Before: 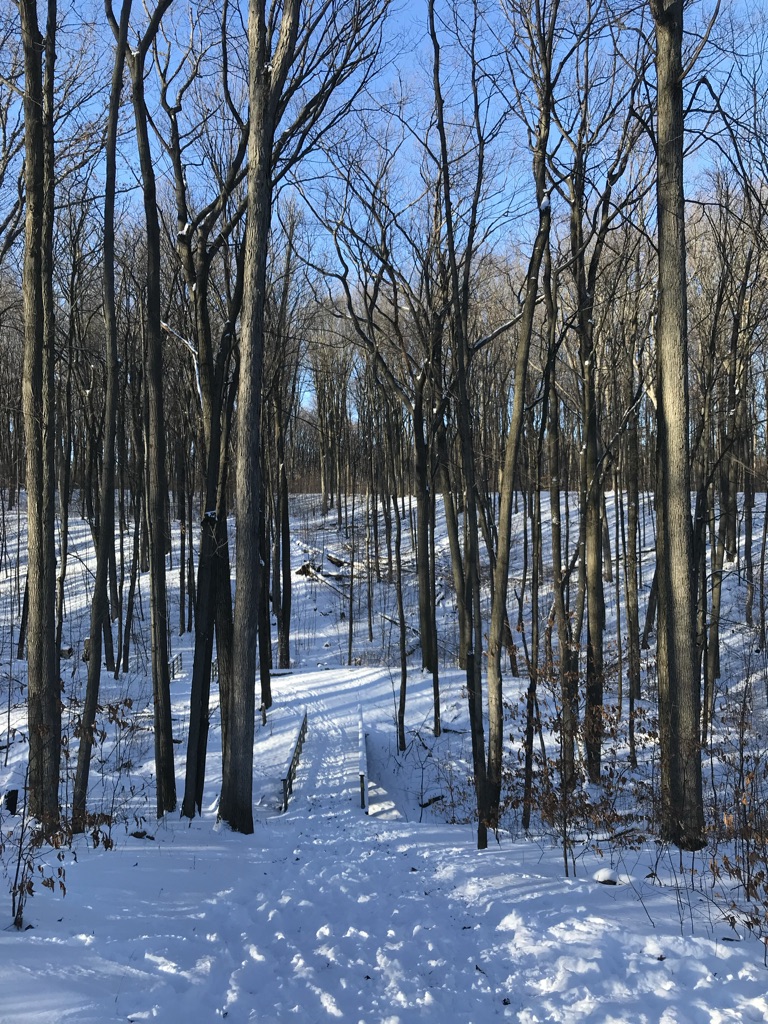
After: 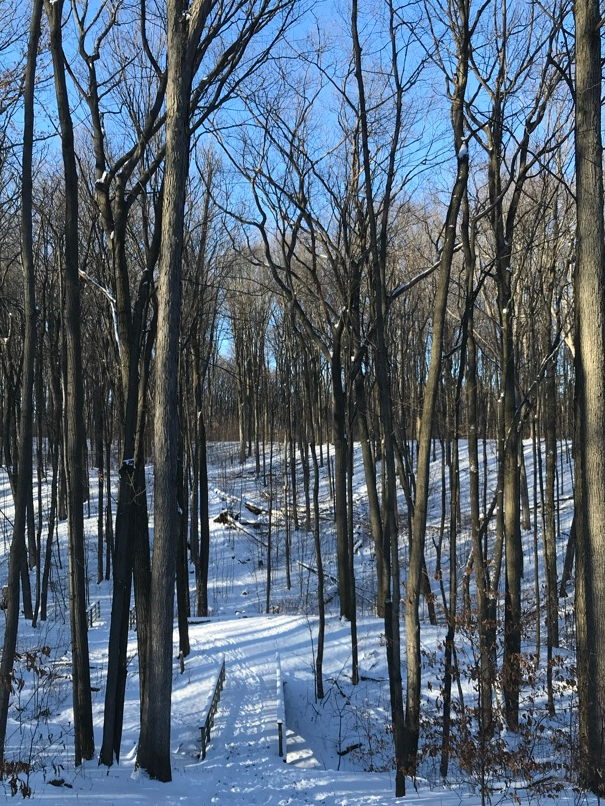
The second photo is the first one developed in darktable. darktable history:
crop and rotate: left 10.732%, top 5.106%, right 10.452%, bottom 16.173%
